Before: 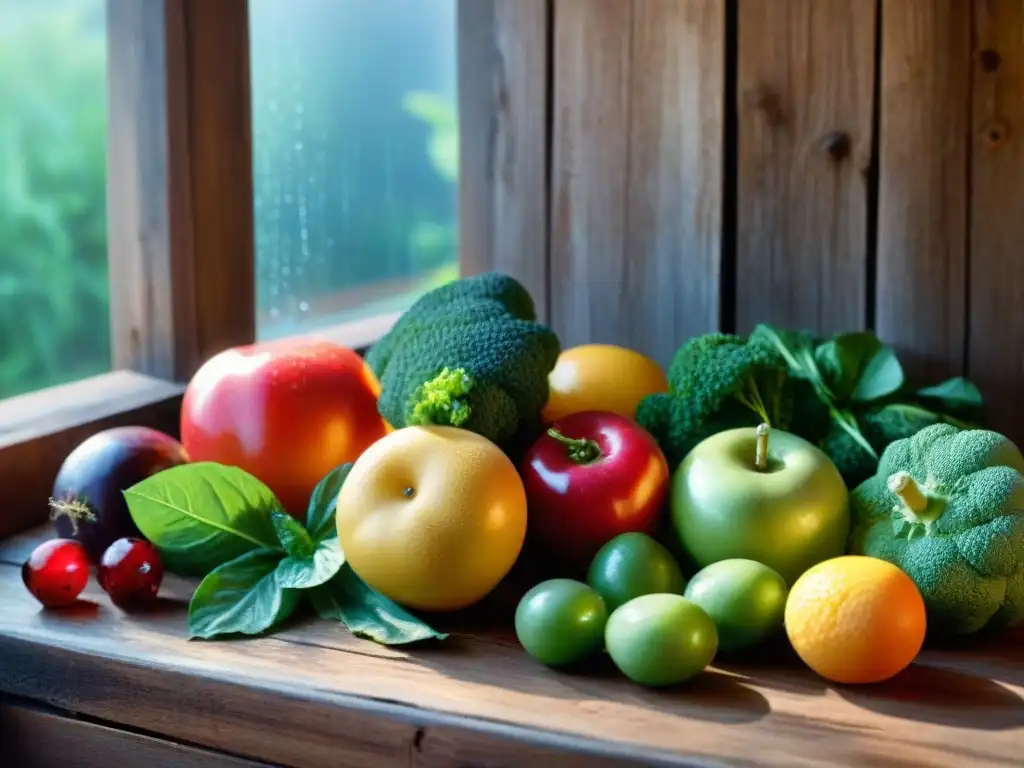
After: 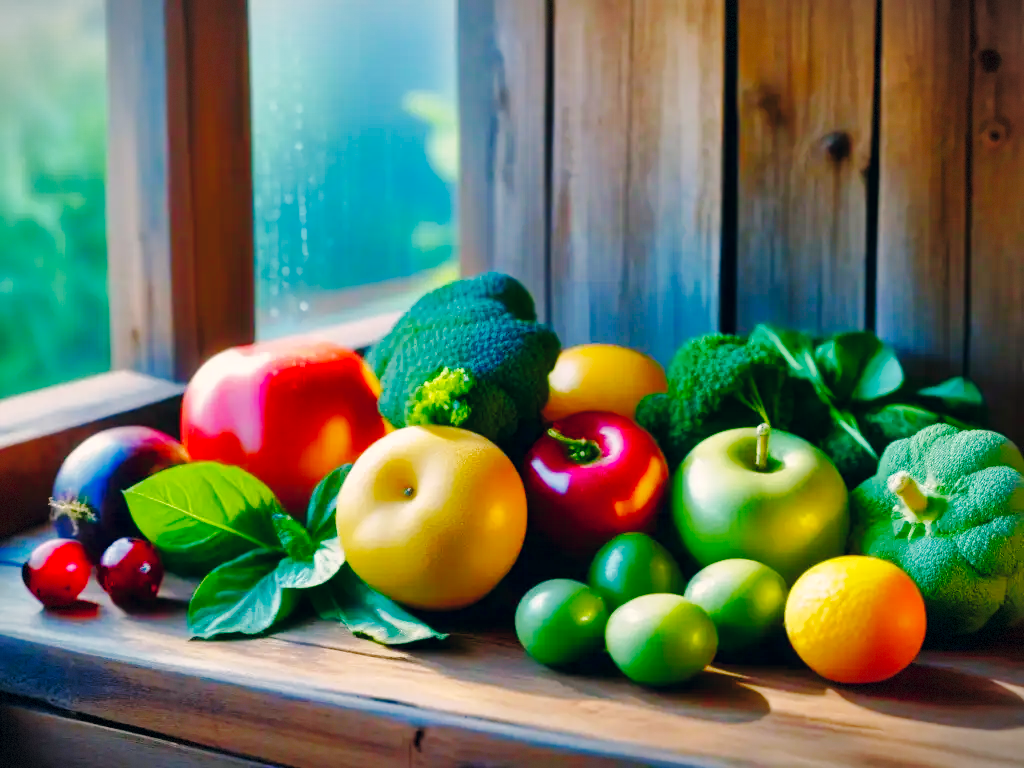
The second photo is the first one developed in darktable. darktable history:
vignetting: fall-off start 101%, brightness -0.273, width/height ratio 1.303, dithering 8-bit output
color balance rgb: shadows lift › luminance -7.386%, shadows lift › chroma 2.28%, shadows lift › hue 202.99°, perceptual saturation grading › global saturation 20%, perceptual saturation grading › highlights -14.266%, perceptual saturation grading › shadows 49.222%, global vibrance 20%
color correction: highlights a* 5.41, highlights b* 5.31, shadows a* -3.96, shadows b* -5.12
shadows and highlights: shadows 59.97, highlights -60.05
base curve: curves: ch0 [(0, 0) (0.036, 0.025) (0.121, 0.166) (0.206, 0.329) (0.605, 0.79) (1, 1)], preserve colors none
